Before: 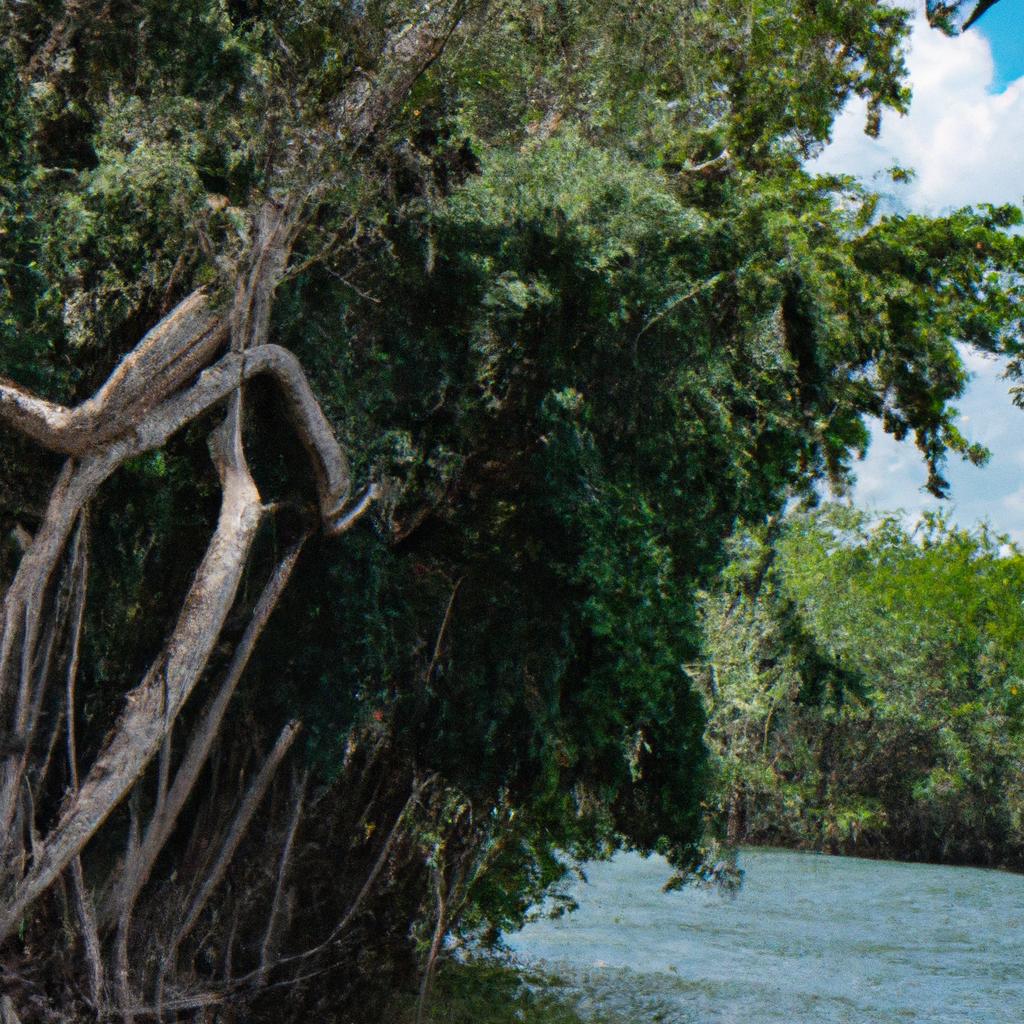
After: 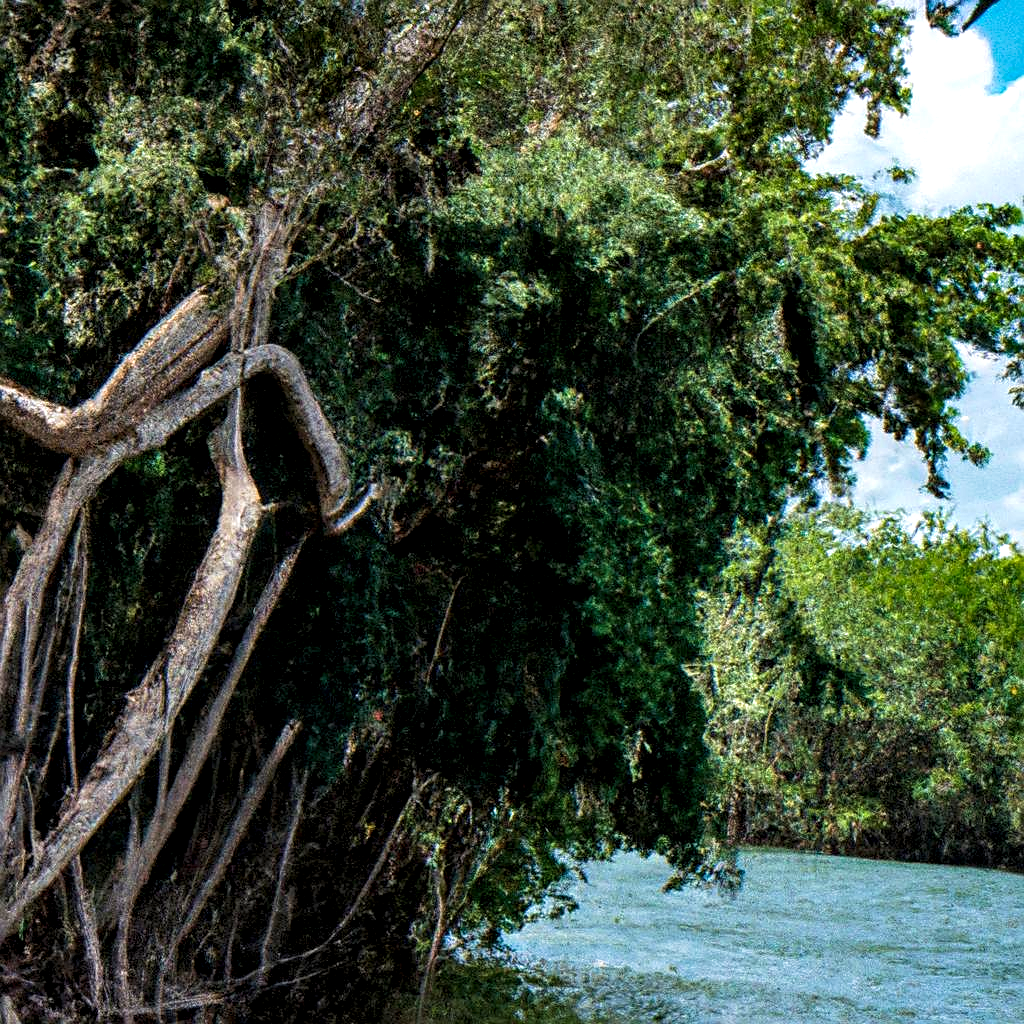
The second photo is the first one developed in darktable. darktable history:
contrast brightness saturation: saturation 0.13
local contrast: highlights 60%, shadows 62%, detail 160%
sharpen: on, module defaults
velvia: on, module defaults
